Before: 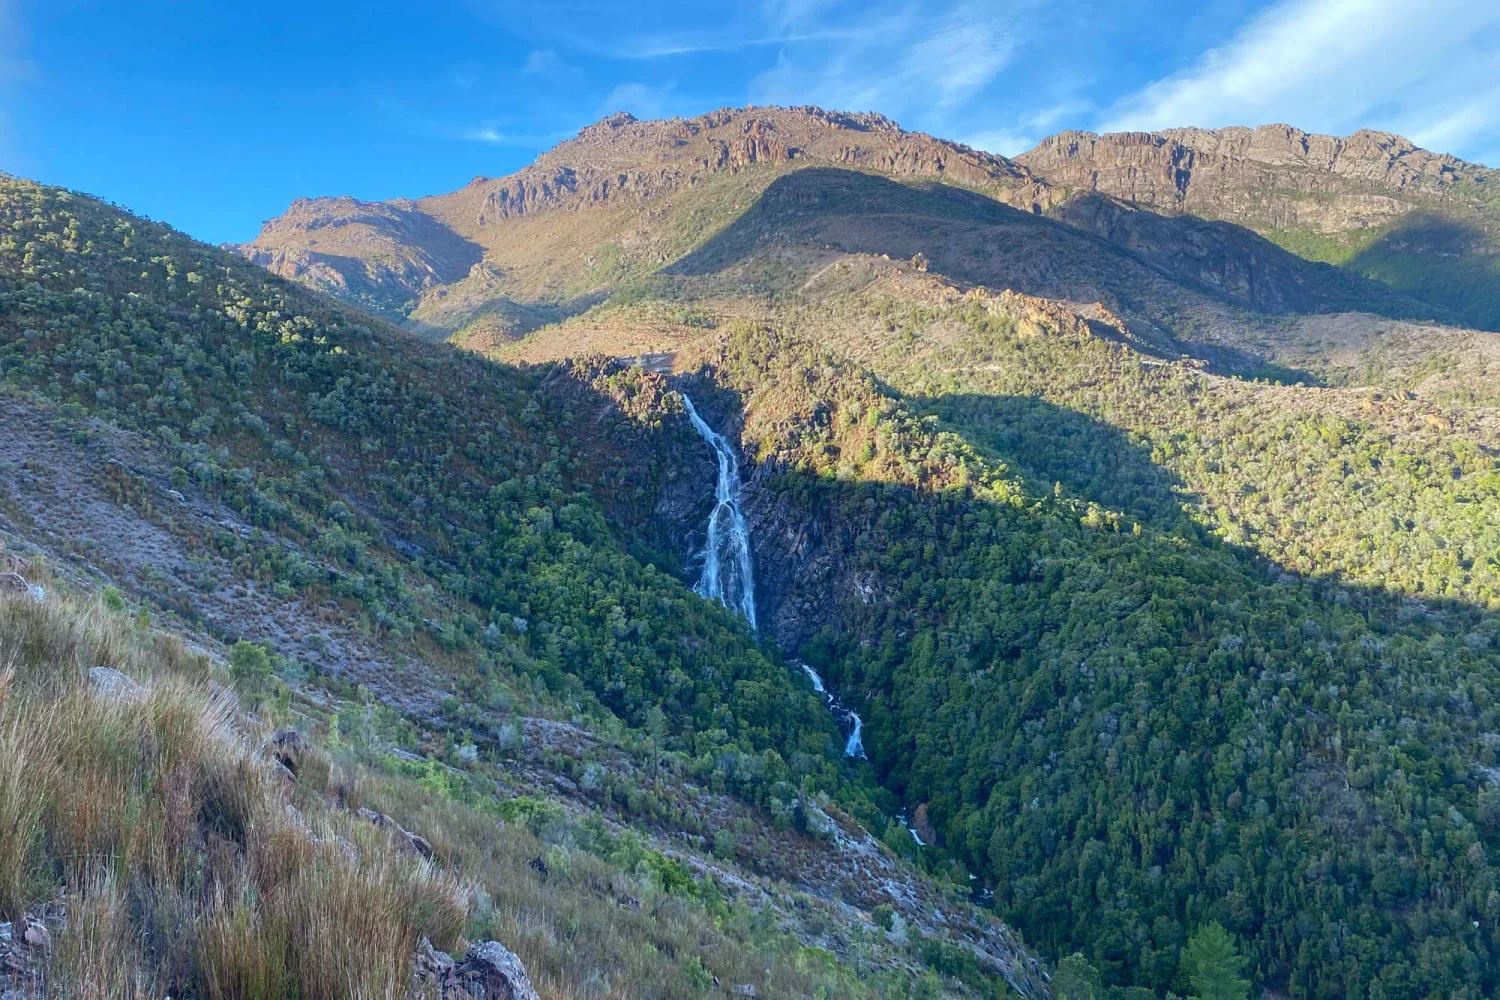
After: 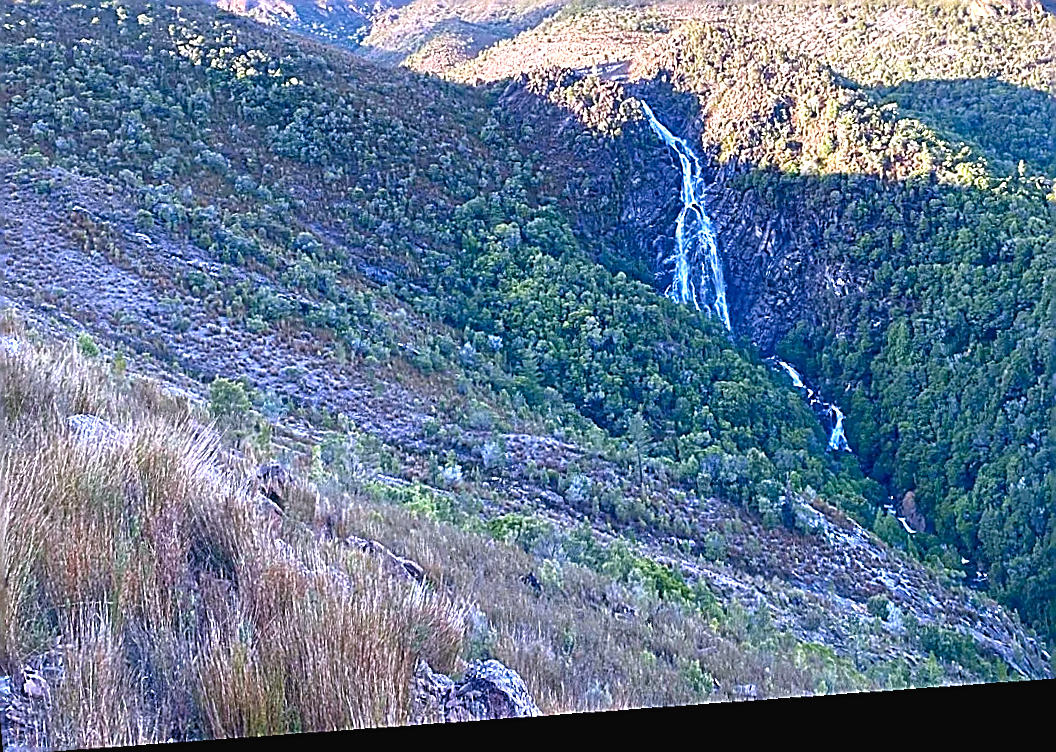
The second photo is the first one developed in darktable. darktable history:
sharpen: amount 1.861
crop and rotate: angle -0.82°, left 3.85%, top 31.828%, right 27.992%
color balance rgb: shadows lift › chroma 1%, shadows lift › hue 28.8°, power › hue 60°, highlights gain › chroma 1%, highlights gain › hue 60°, global offset › luminance 0.25%, perceptual saturation grading › highlights -20%, perceptual saturation grading › shadows 20%, perceptual brilliance grading › highlights 10%, perceptual brilliance grading › shadows -5%, global vibrance 19.67%
rotate and perspective: rotation -4.98°, automatic cropping off
exposure: black level correction 0, exposure 0.9 EV, compensate highlight preservation false
white balance: red 1.042, blue 1.17
tone equalizer: -8 EV 0.25 EV, -7 EV 0.417 EV, -6 EV 0.417 EV, -5 EV 0.25 EV, -3 EV -0.25 EV, -2 EV -0.417 EV, -1 EV -0.417 EV, +0 EV -0.25 EV, edges refinement/feathering 500, mask exposure compensation -1.57 EV, preserve details guided filter
